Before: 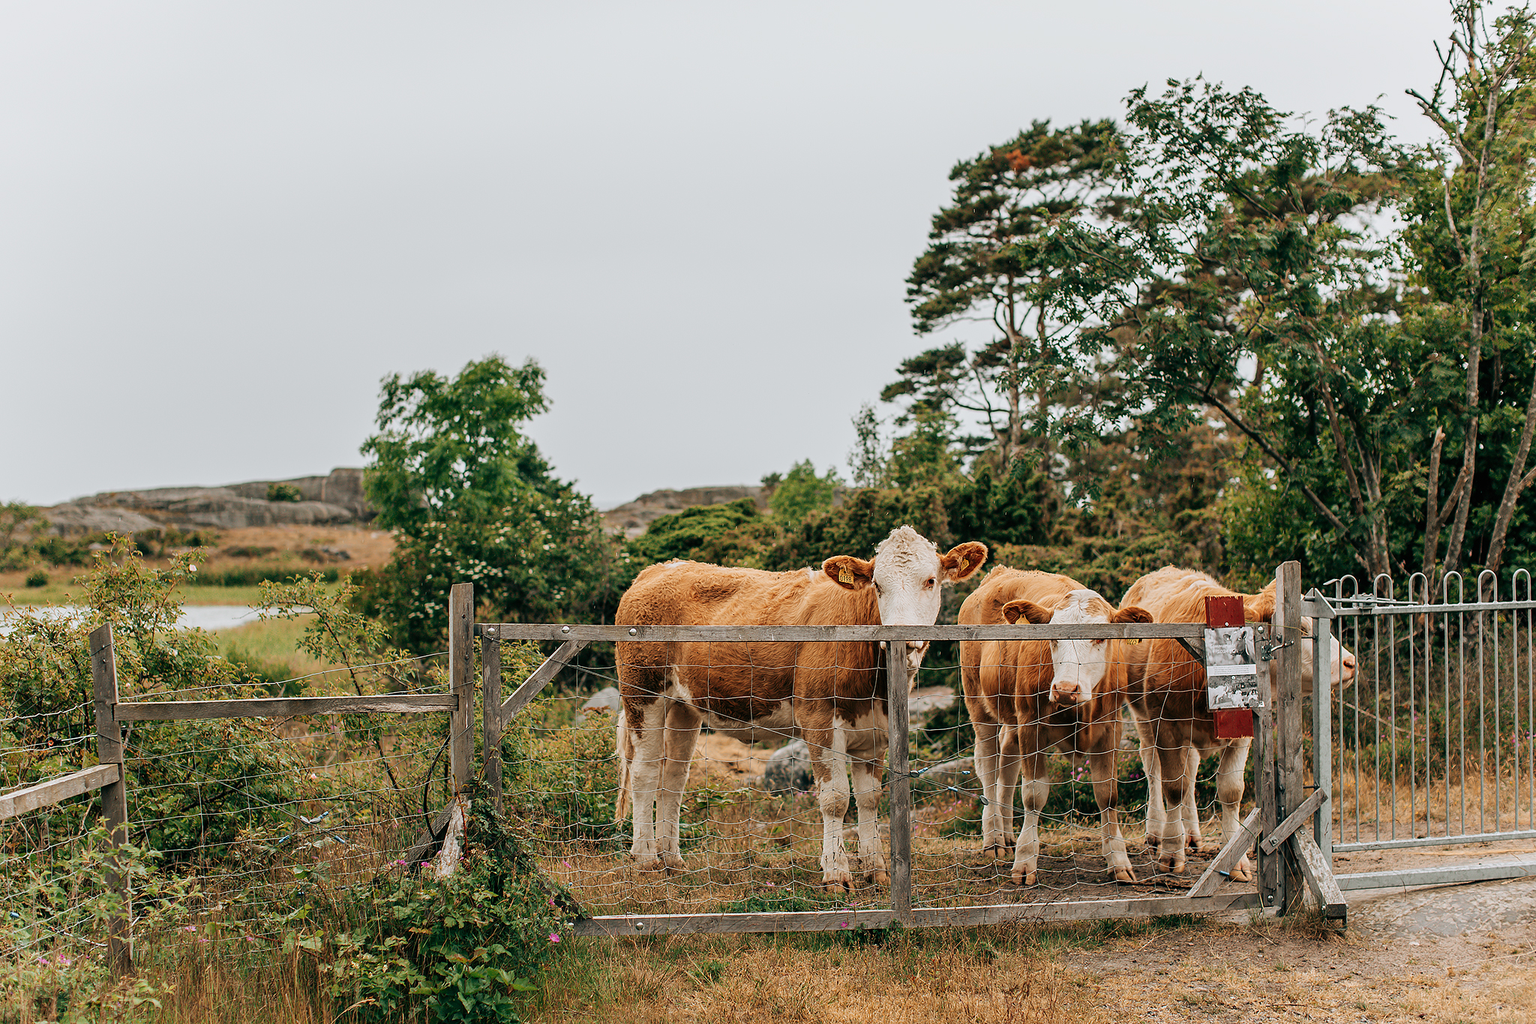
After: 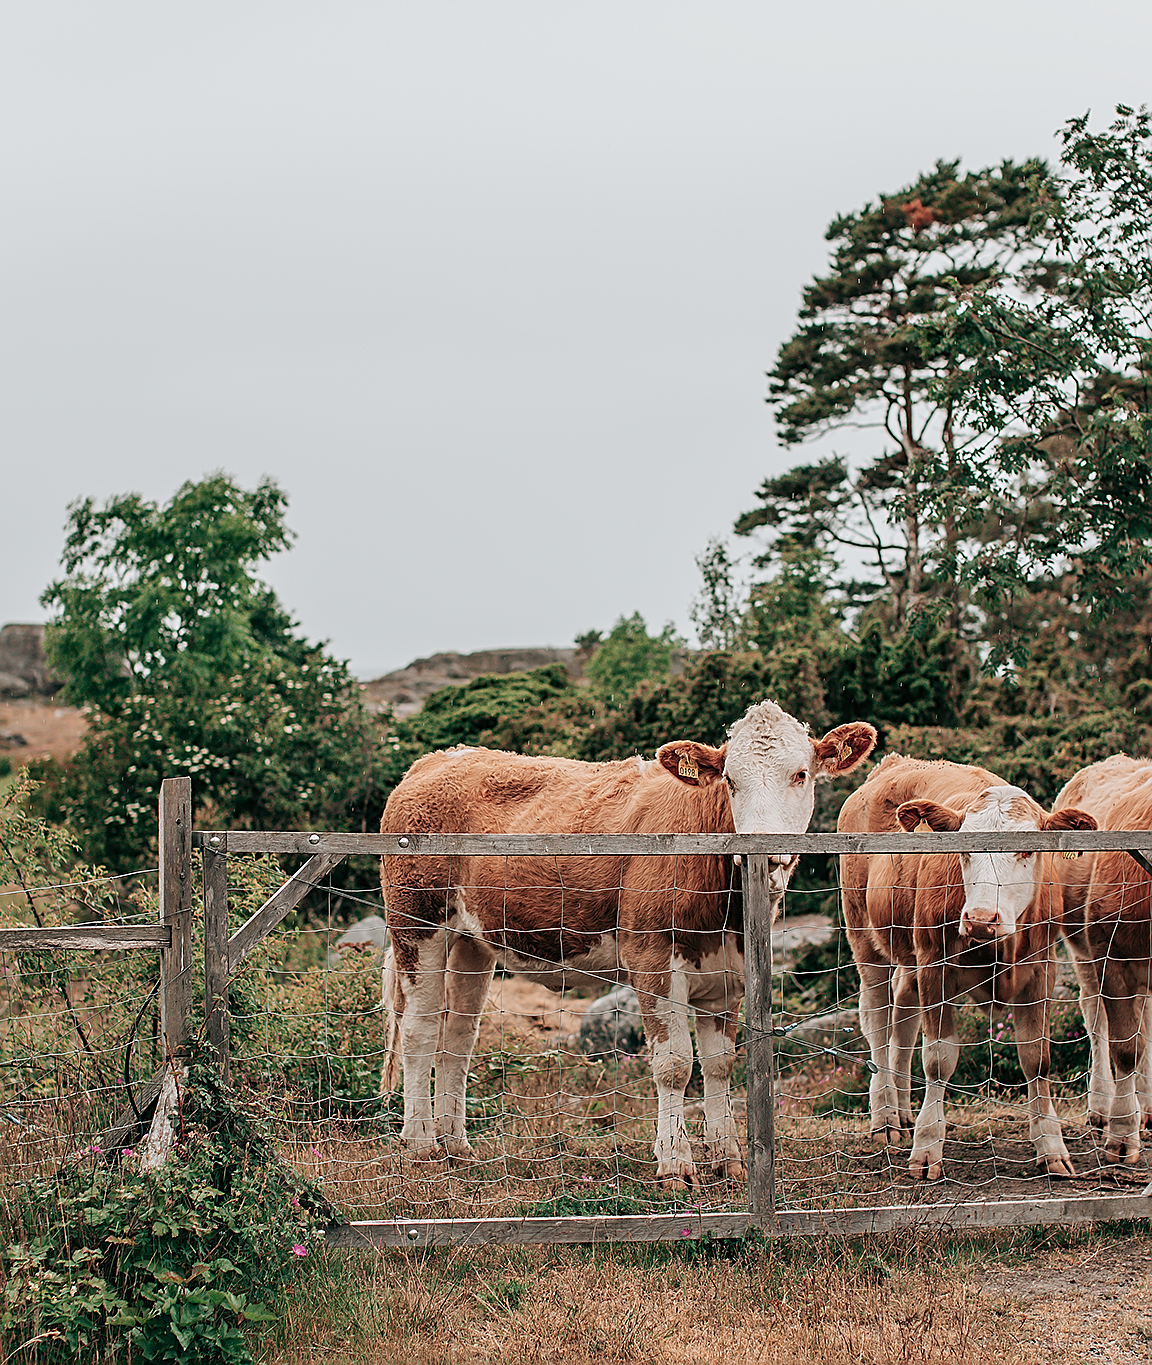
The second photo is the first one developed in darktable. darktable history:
sharpen: on, module defaults
crop: left 21.496%, right 22.254%
color contrast: blue-yellow contrast 0.7
